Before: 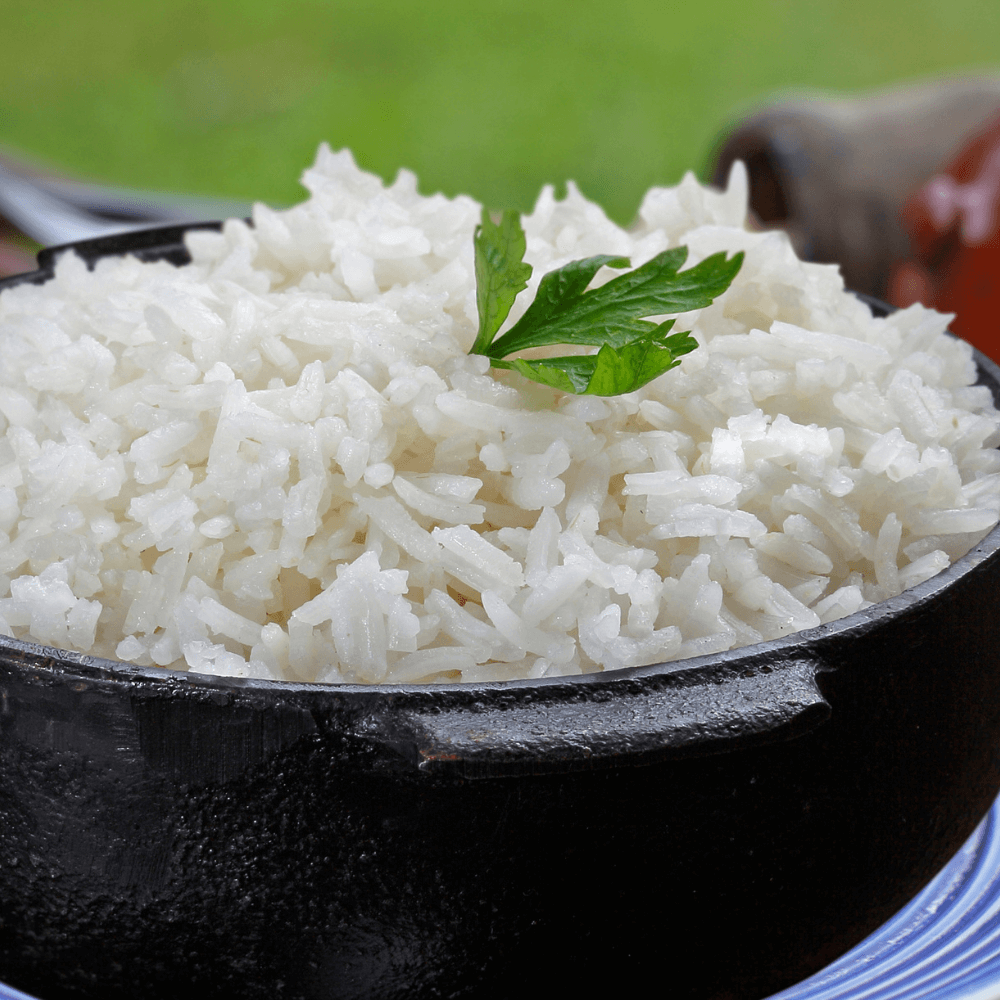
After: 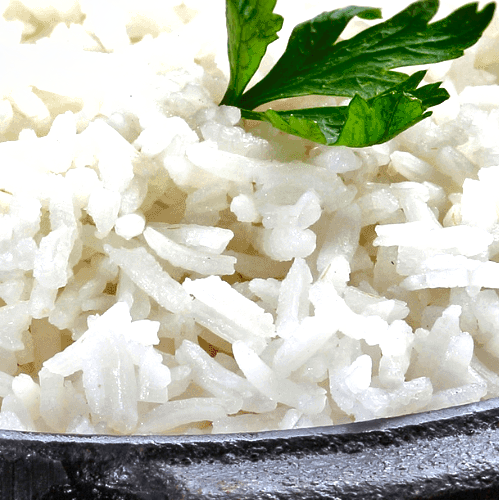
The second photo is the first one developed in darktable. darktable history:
shadows and highlights: shadows 60, soften with gaussian
color zones: curves: ch0 [(0.068, 0.464) (0.25, 0.5) (0.48, 0.508) (0.75, 0.536) (0.886, 0.476) (0.967, 0.456)]; ch1 [(0.066, 0.456) (0.25, 0.5) (0.616, 0.508) (0.746, 0.56) (0.934, 0.444)]
crop: left 25%, top 25%, right 25%, bottom 25%
exposure: exposure 0.781 EV, compensate highlight preservation false
